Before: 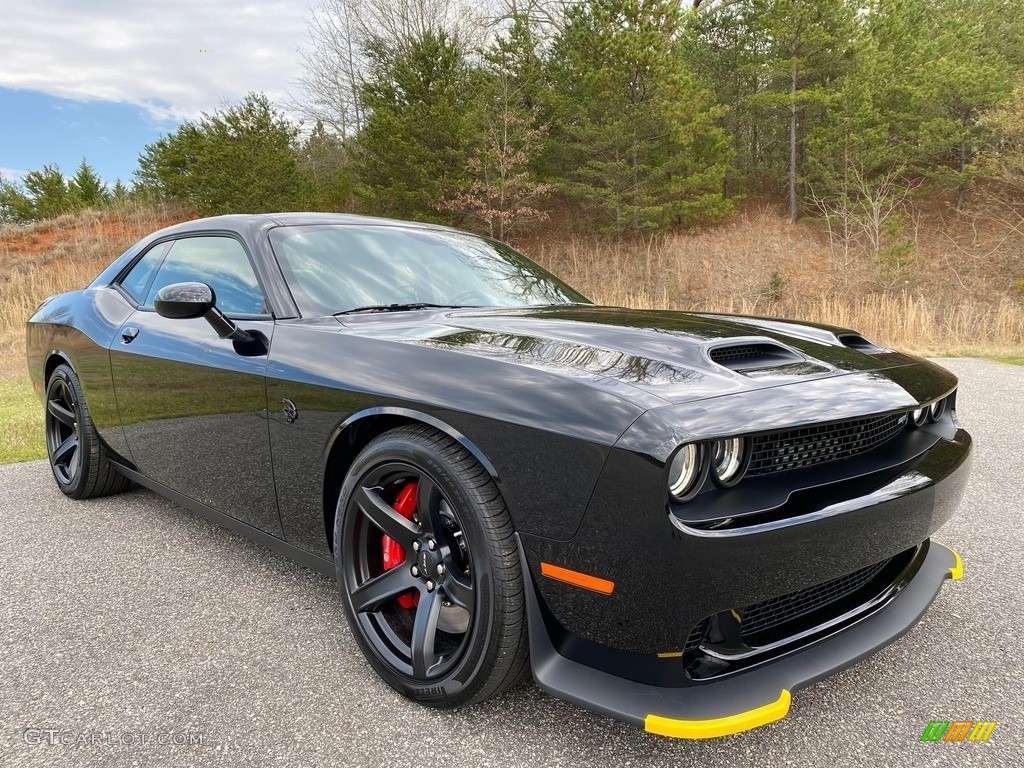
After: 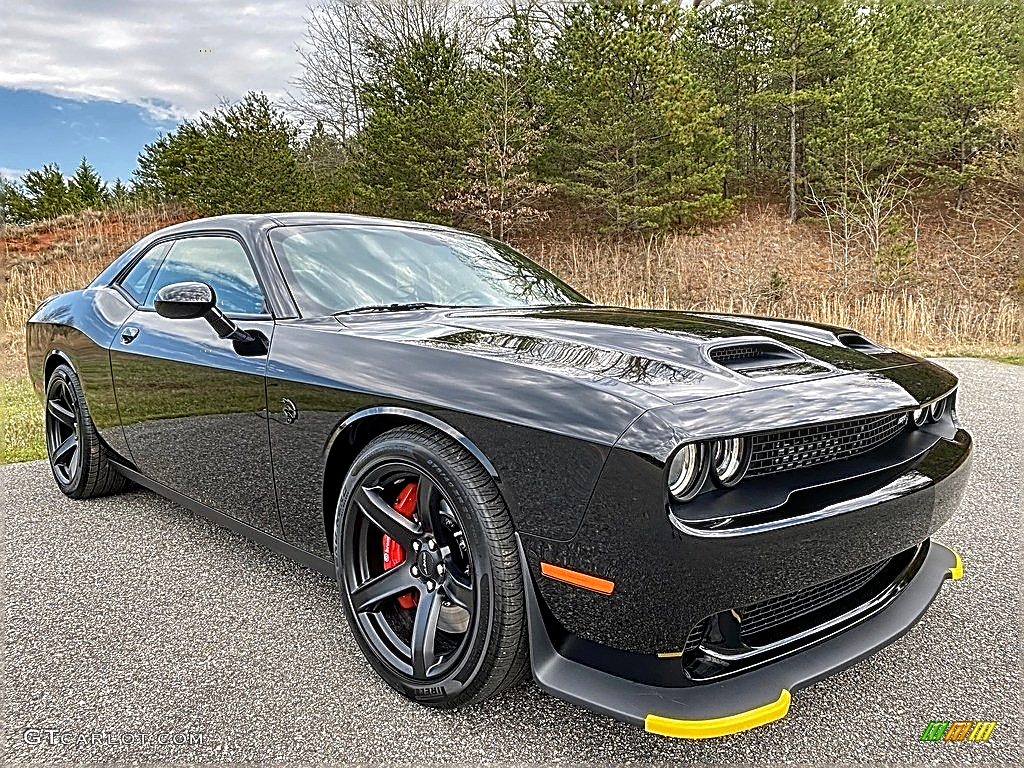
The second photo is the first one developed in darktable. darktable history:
white balance: emerald 1
sharpen: amount 2
rgb levels: preserve colors max RGB
shadows and highlights: soften with gaussian
local contrast: detail 130%
